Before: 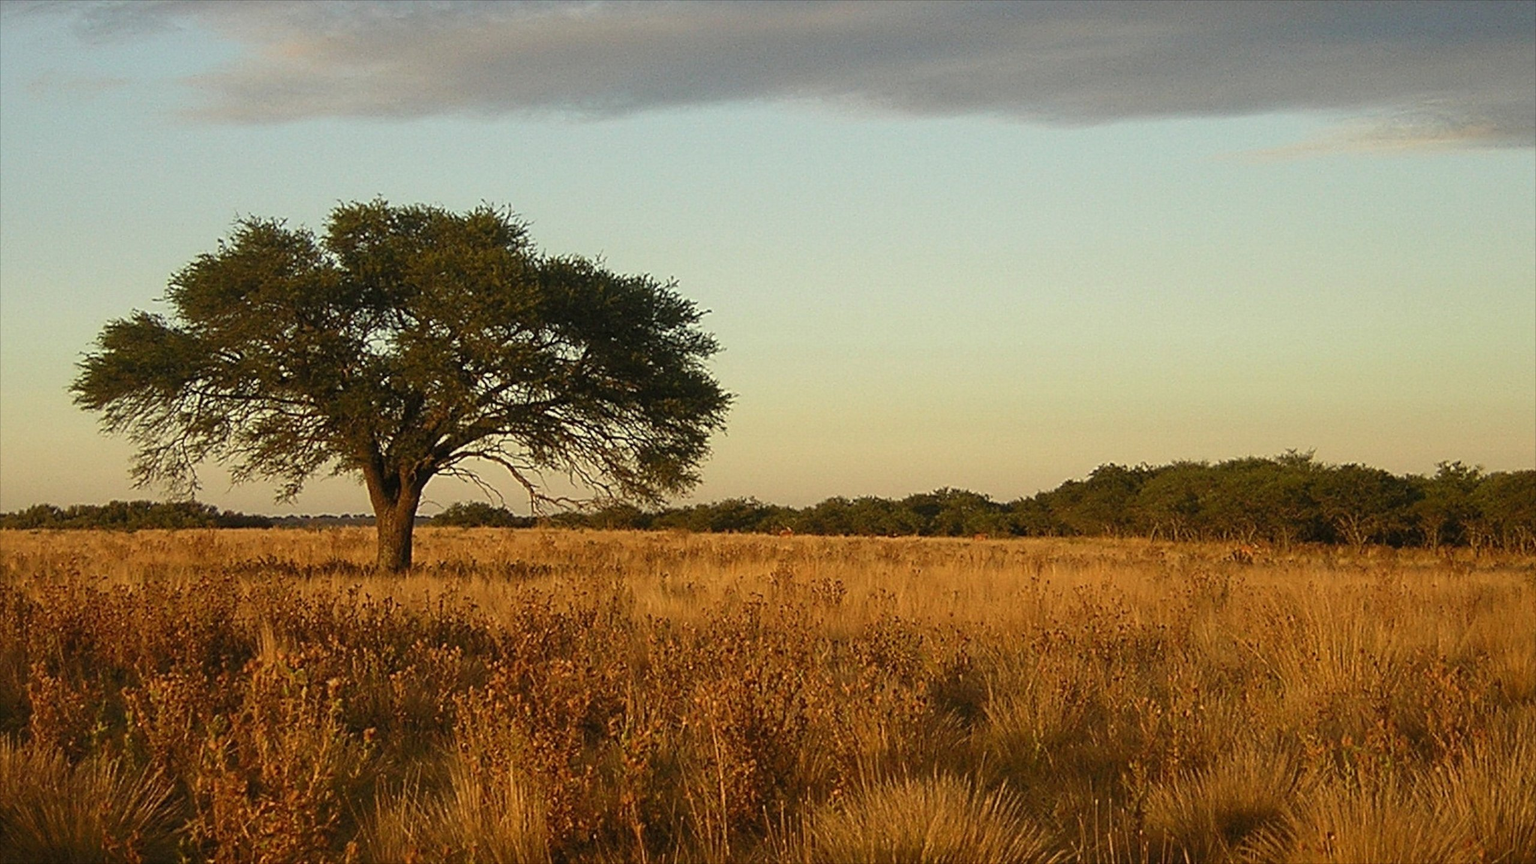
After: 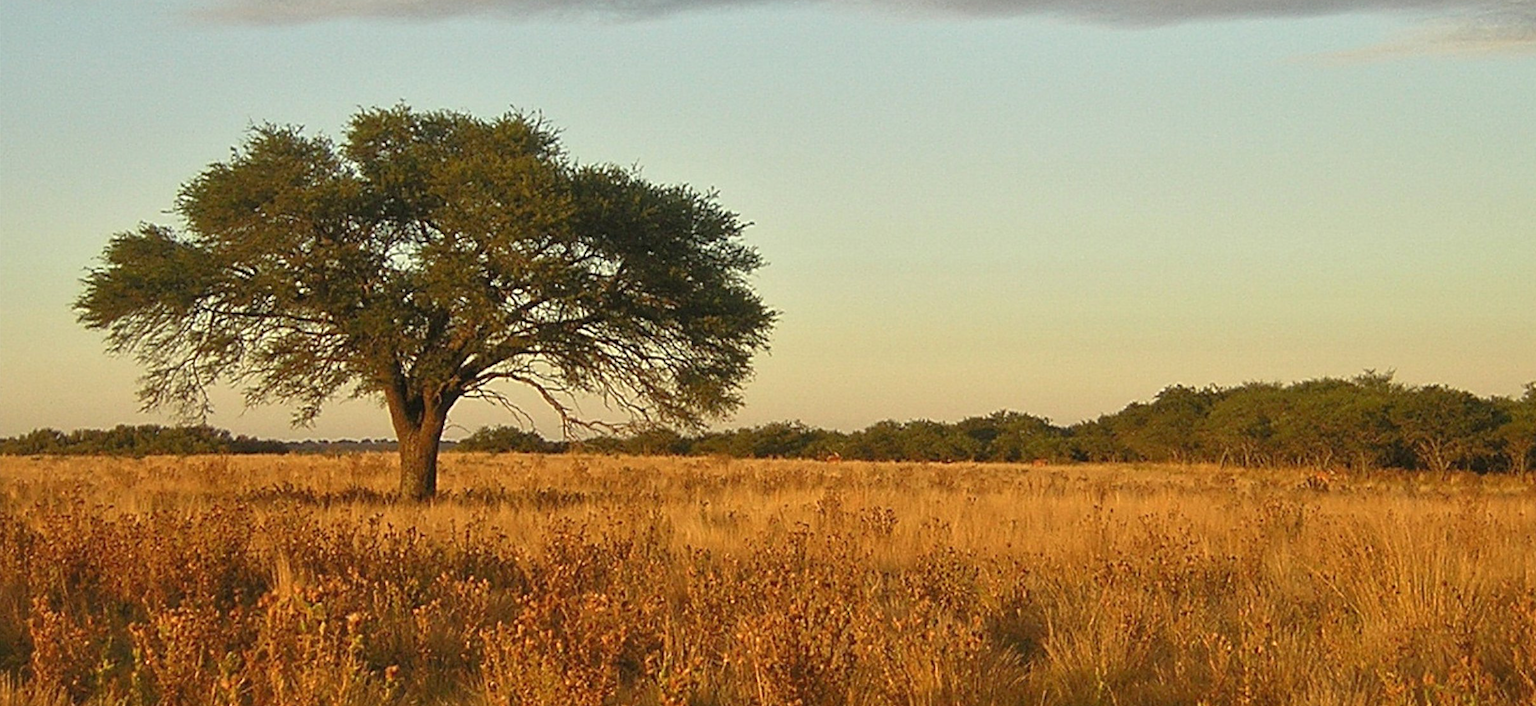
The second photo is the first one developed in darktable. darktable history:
crop and rotate: angle 0.03°, top 11.643%, right 5.651%, bottom 11.189%
tone equalizer: -8 EV 1 EV, -7 EV 1 EV, -6 EV 1 EV, -5 EV 1 EV, -4 EV 1 EV, -3 EV 0.75 EV, -2 EV 0.5 EV, -1 EV 0.25 EV
